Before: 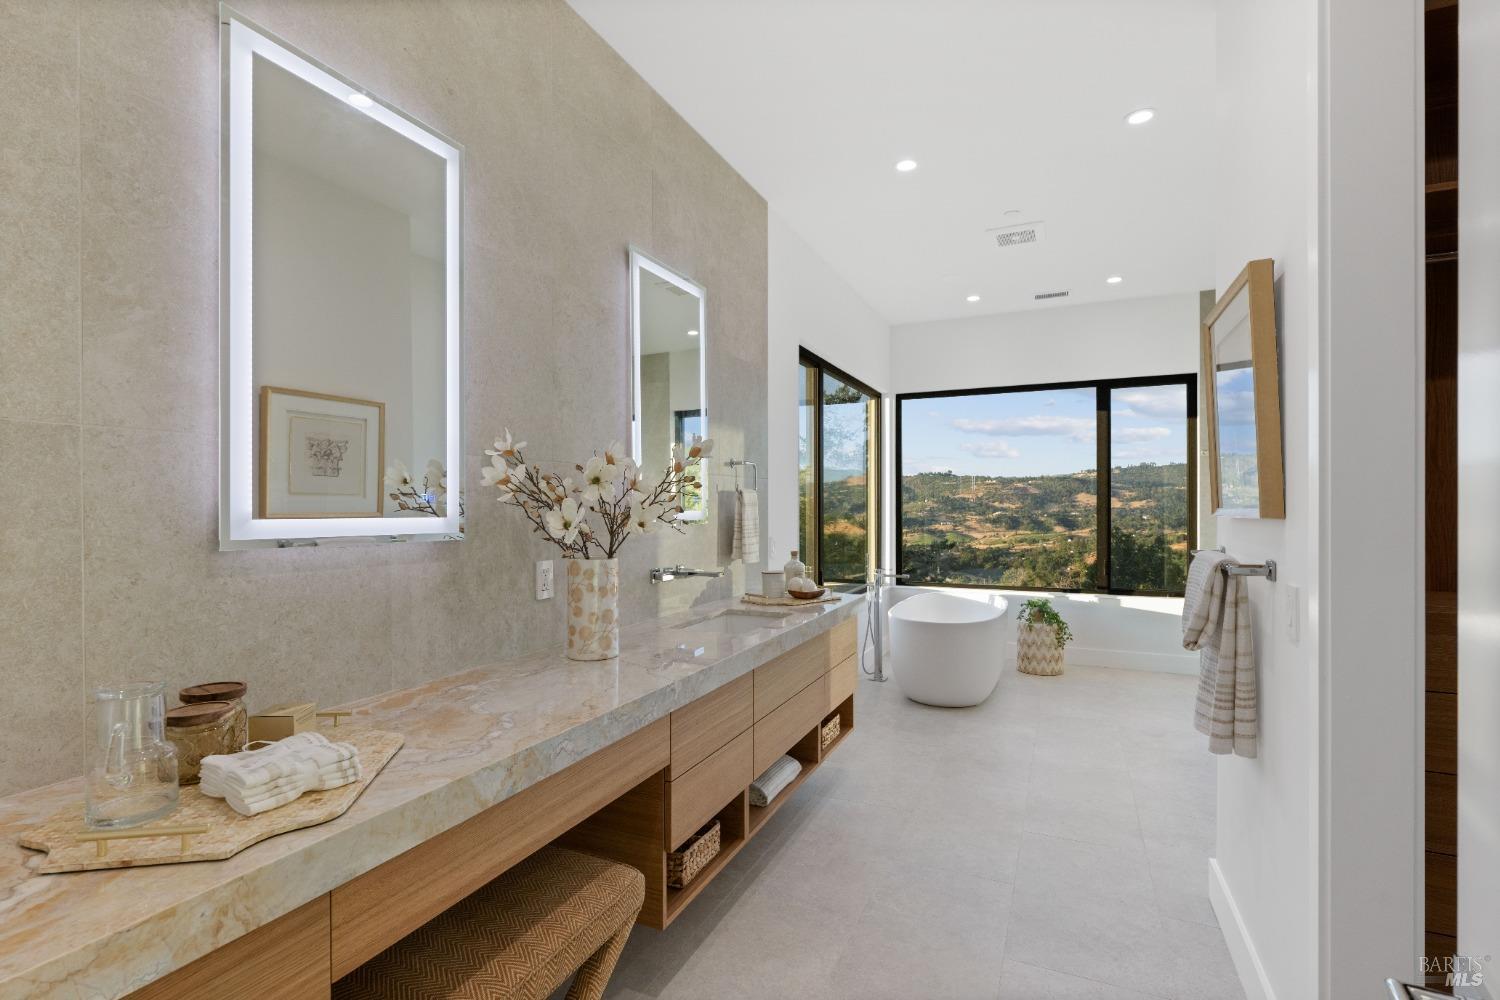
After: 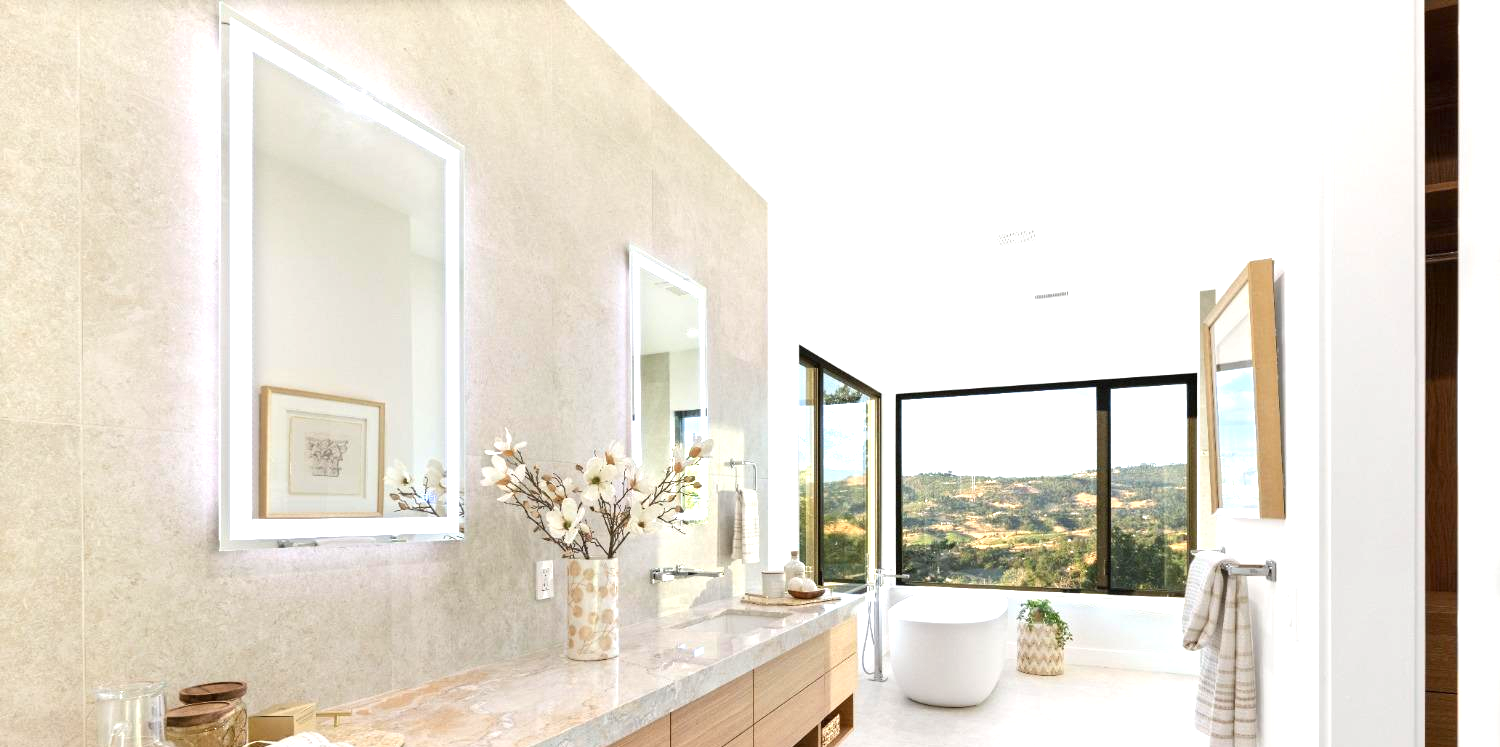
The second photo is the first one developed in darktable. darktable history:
exposure: black level correction 0, exposure 1.2 EV, compensate exposure bias true, compensate highlight preservation false
crop: bottom 24.979%
